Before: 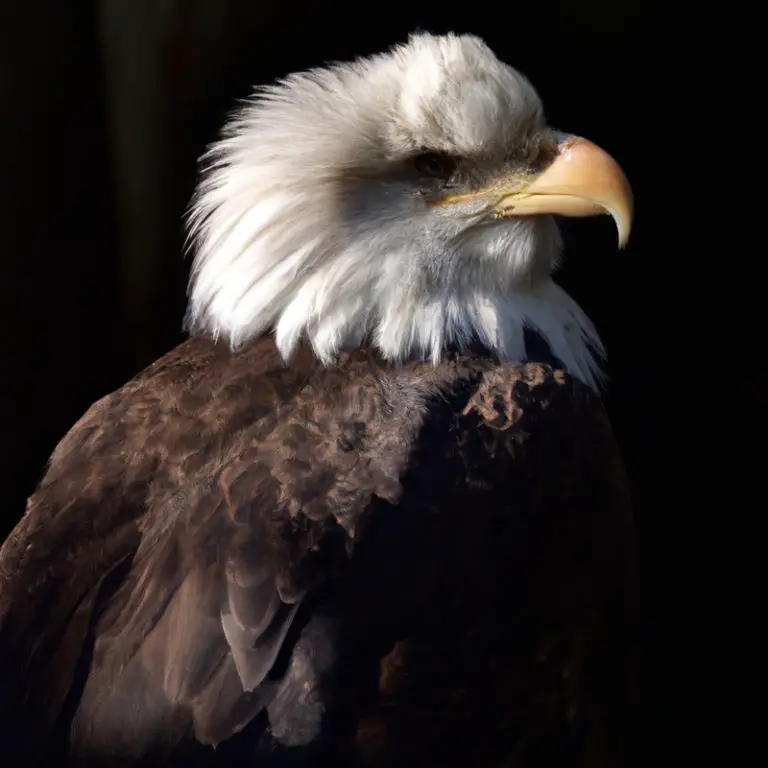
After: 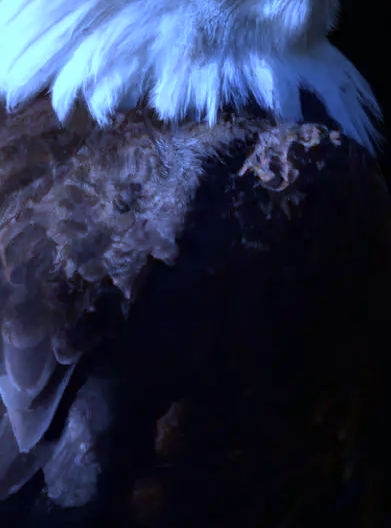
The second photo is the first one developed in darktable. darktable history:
color balance: output saturation 120%
crop and rotate: left 29.237%, top 31.152%, right 19.807%
white balance: red 0.766, blue 1.537
